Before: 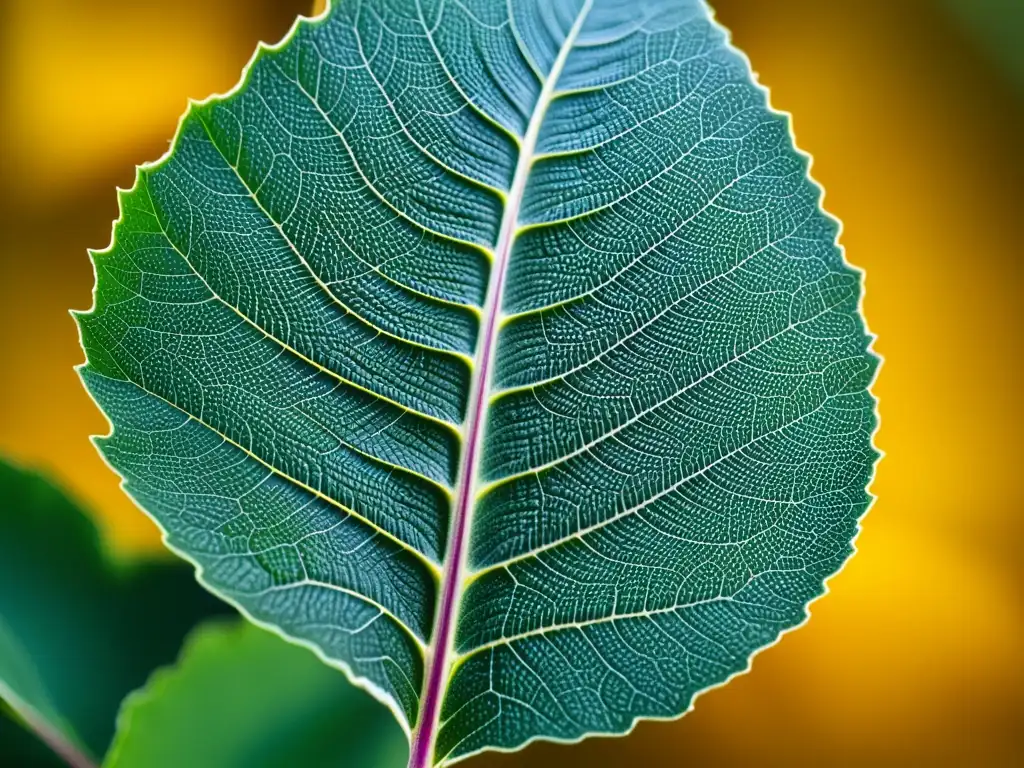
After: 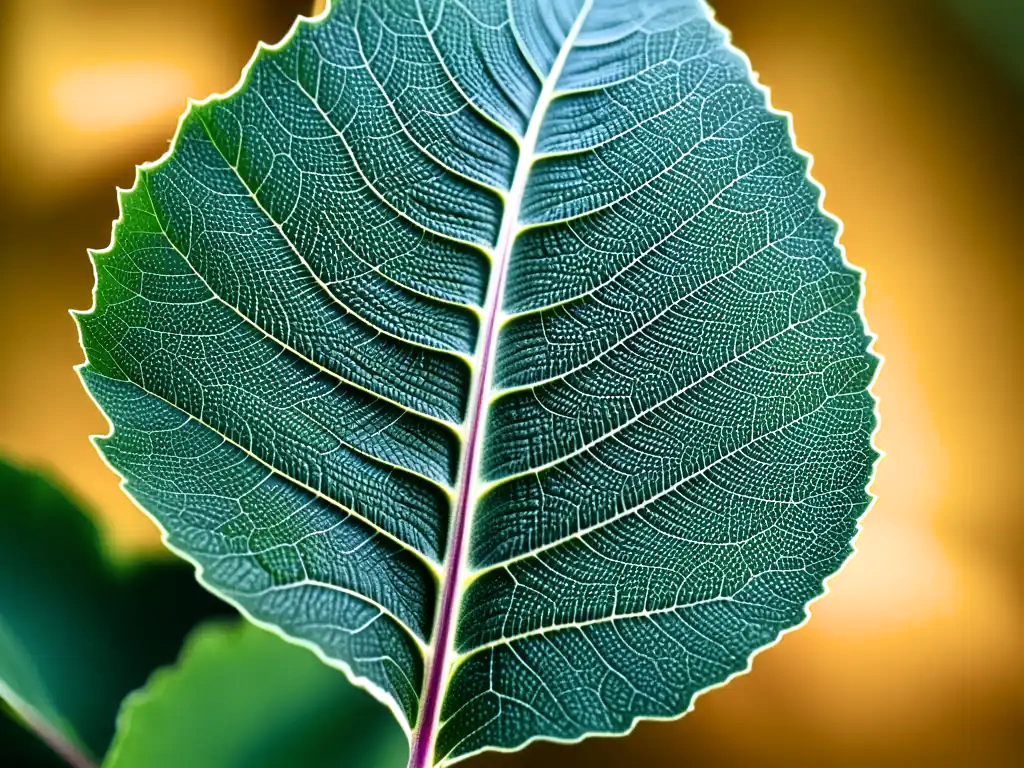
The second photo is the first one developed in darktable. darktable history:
filmic rgb: black relative exposure -7.98 EV, white relative exposure 2.19 EV, hardness 7.01, iterations of high-quality reconstruction 10
